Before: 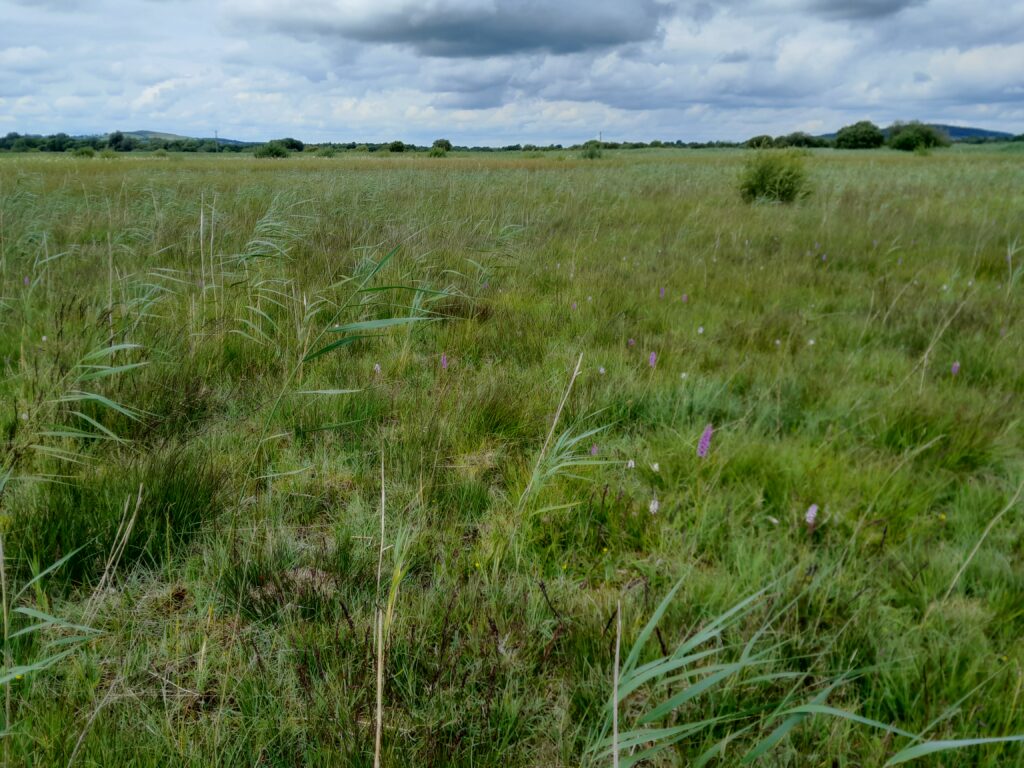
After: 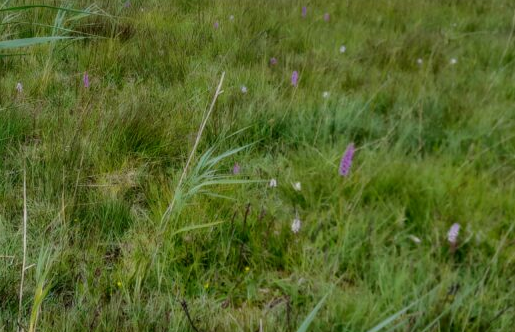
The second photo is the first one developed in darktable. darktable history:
crop: left 35.03%, top 36.625%, right 14.663%, bottom 20.057%
exposure: compensate highlight preservation false
